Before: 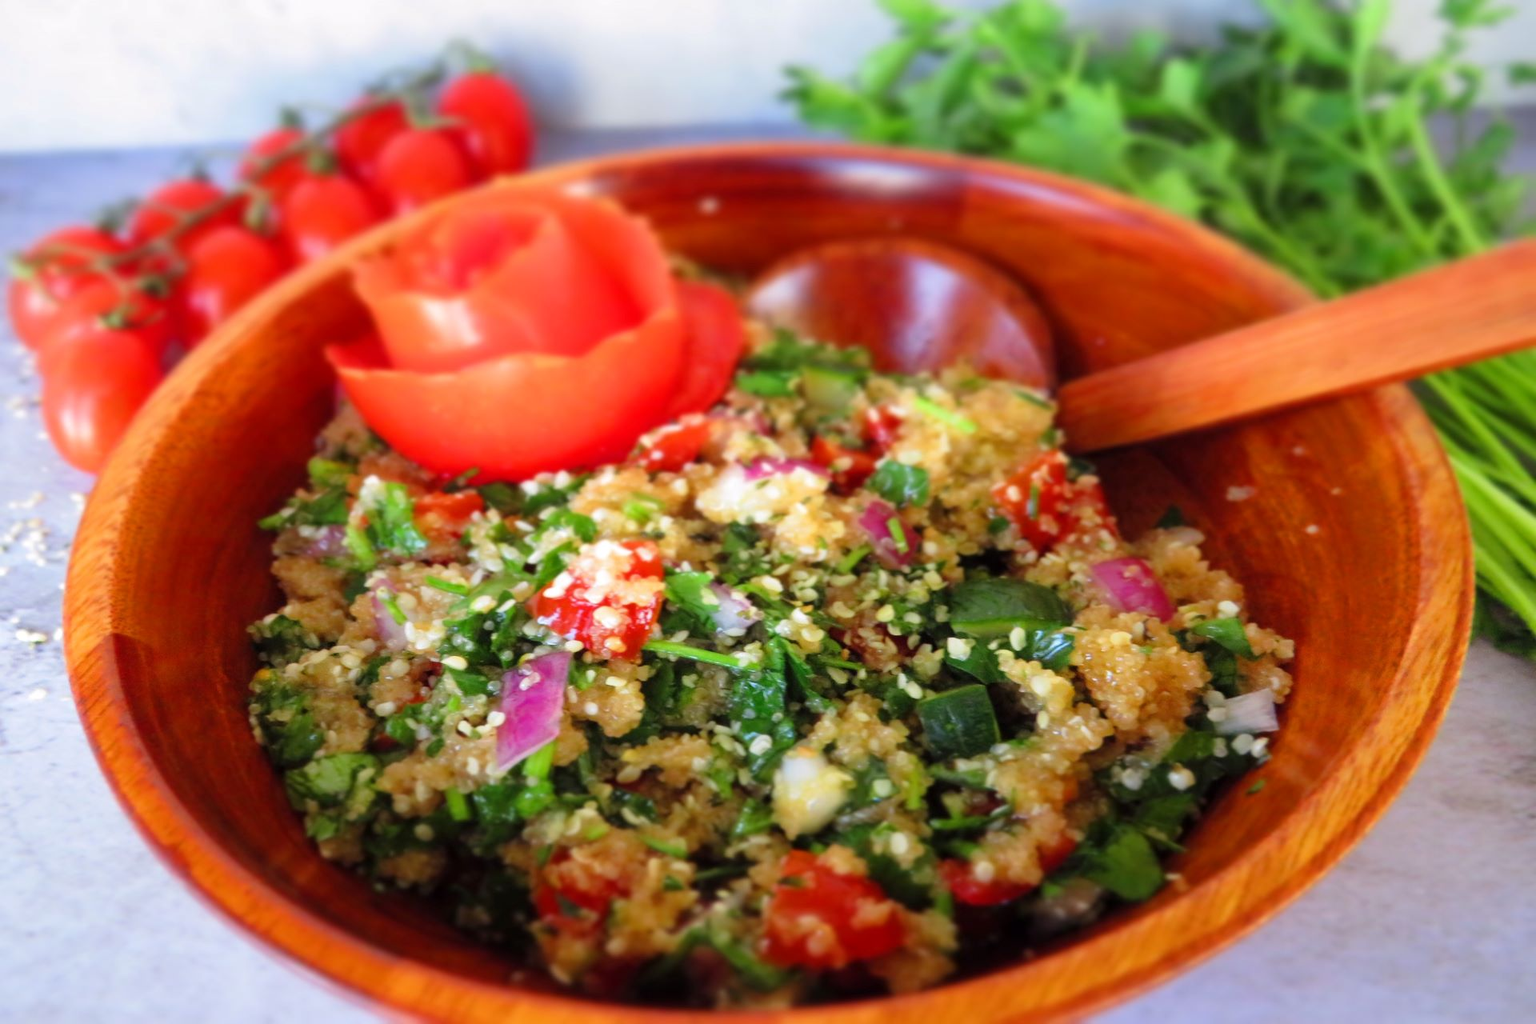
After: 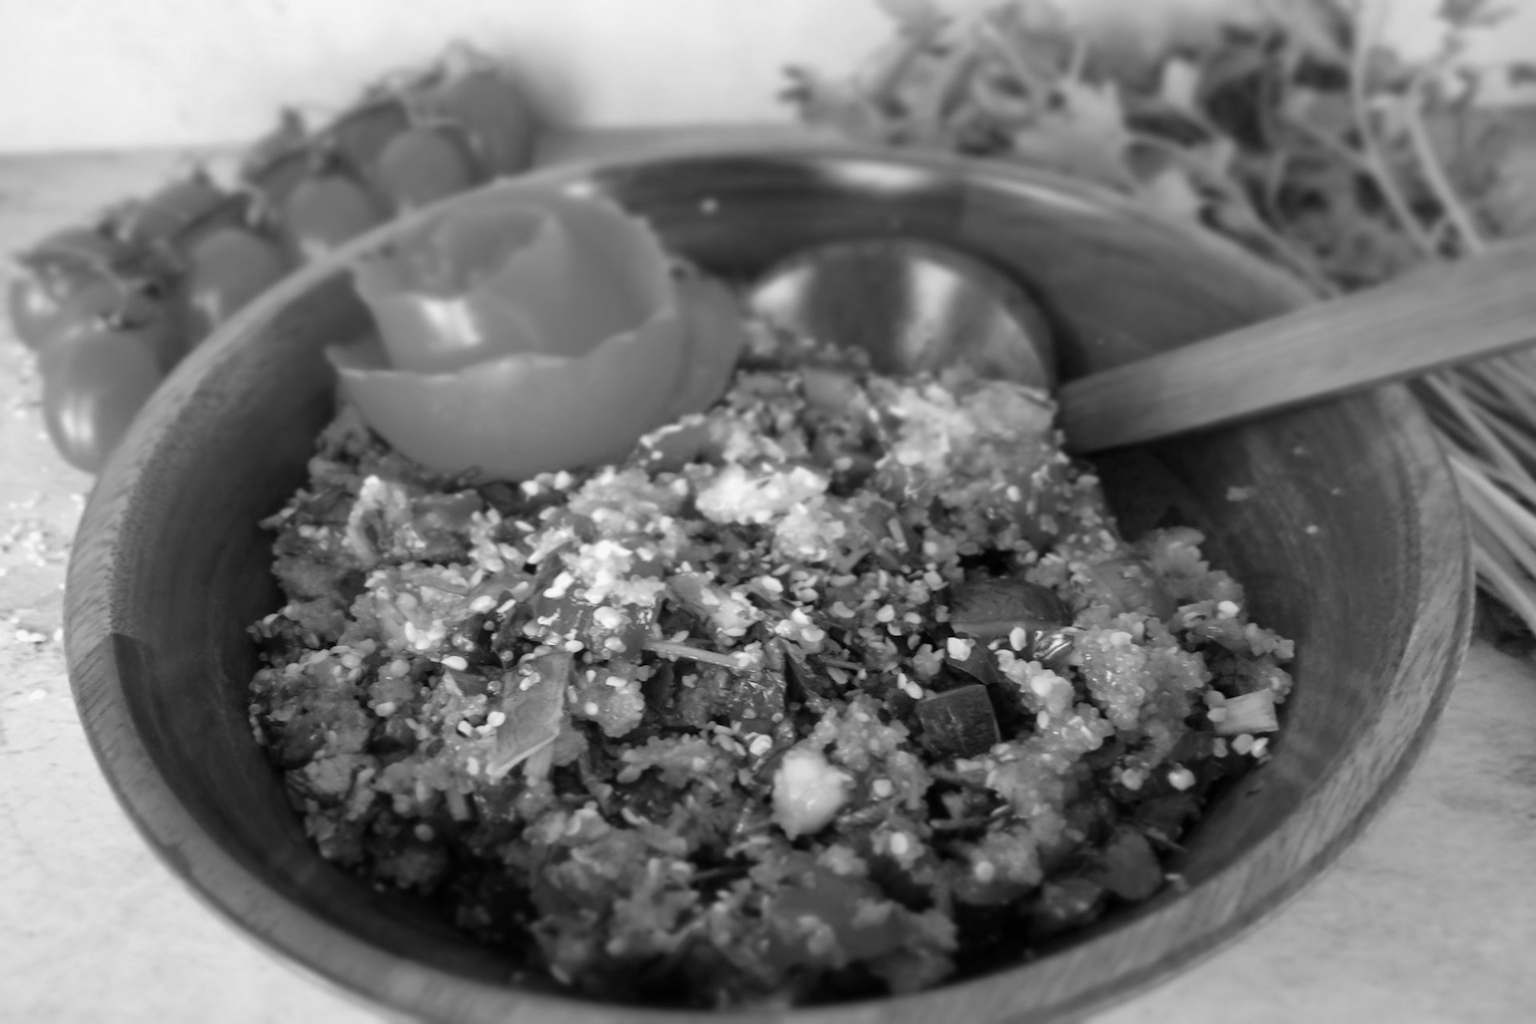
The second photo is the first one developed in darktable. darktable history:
color calibration: output gray [0.21, 0.42, 0.37, 0], illuminant same as pipeline (D50), x 0.346, y 0.359, temperature 4980.21 K
